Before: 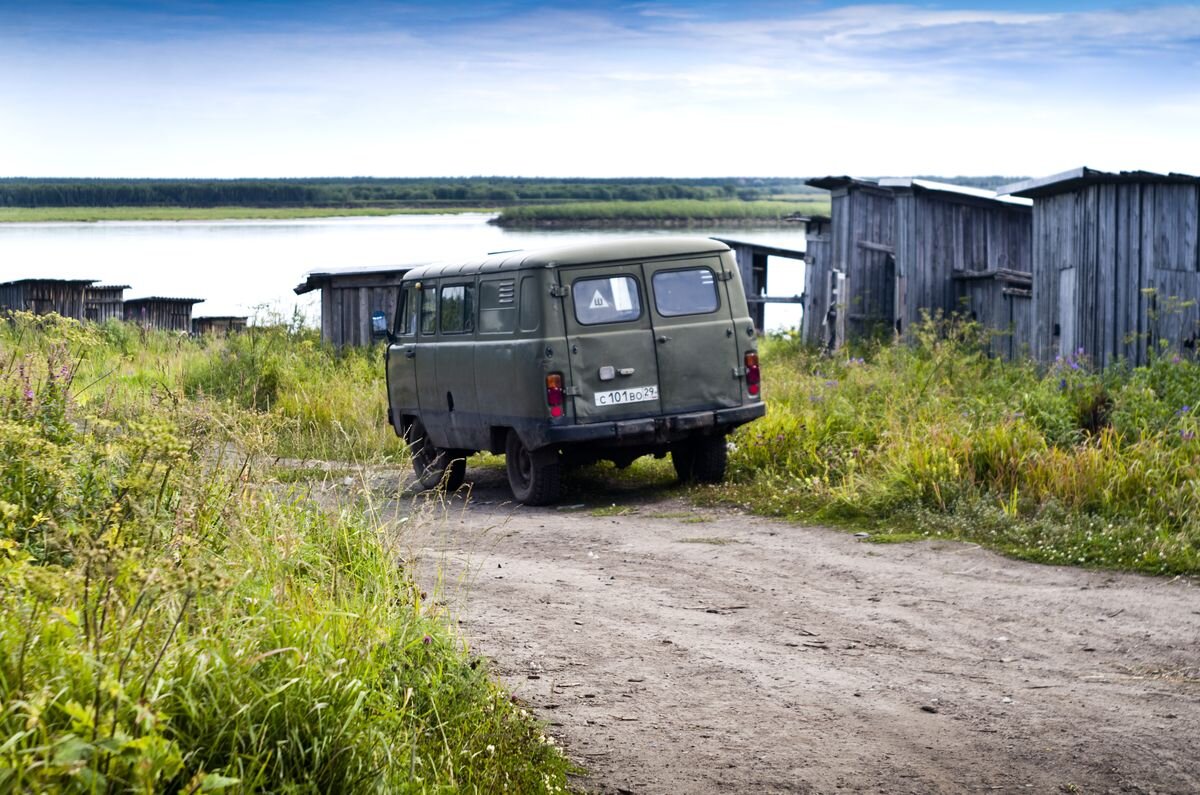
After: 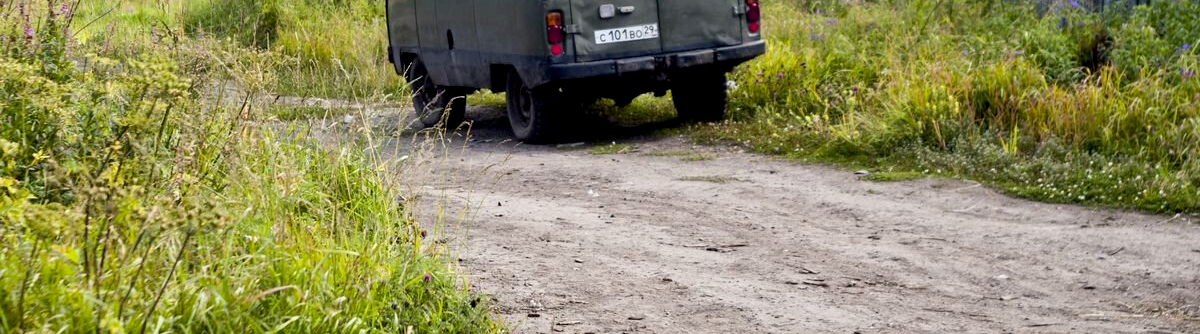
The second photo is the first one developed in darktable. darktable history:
crop: top 45.642%, bottom 12.267%
exposure: black level correction 0.006, compensate highlight preservation false
